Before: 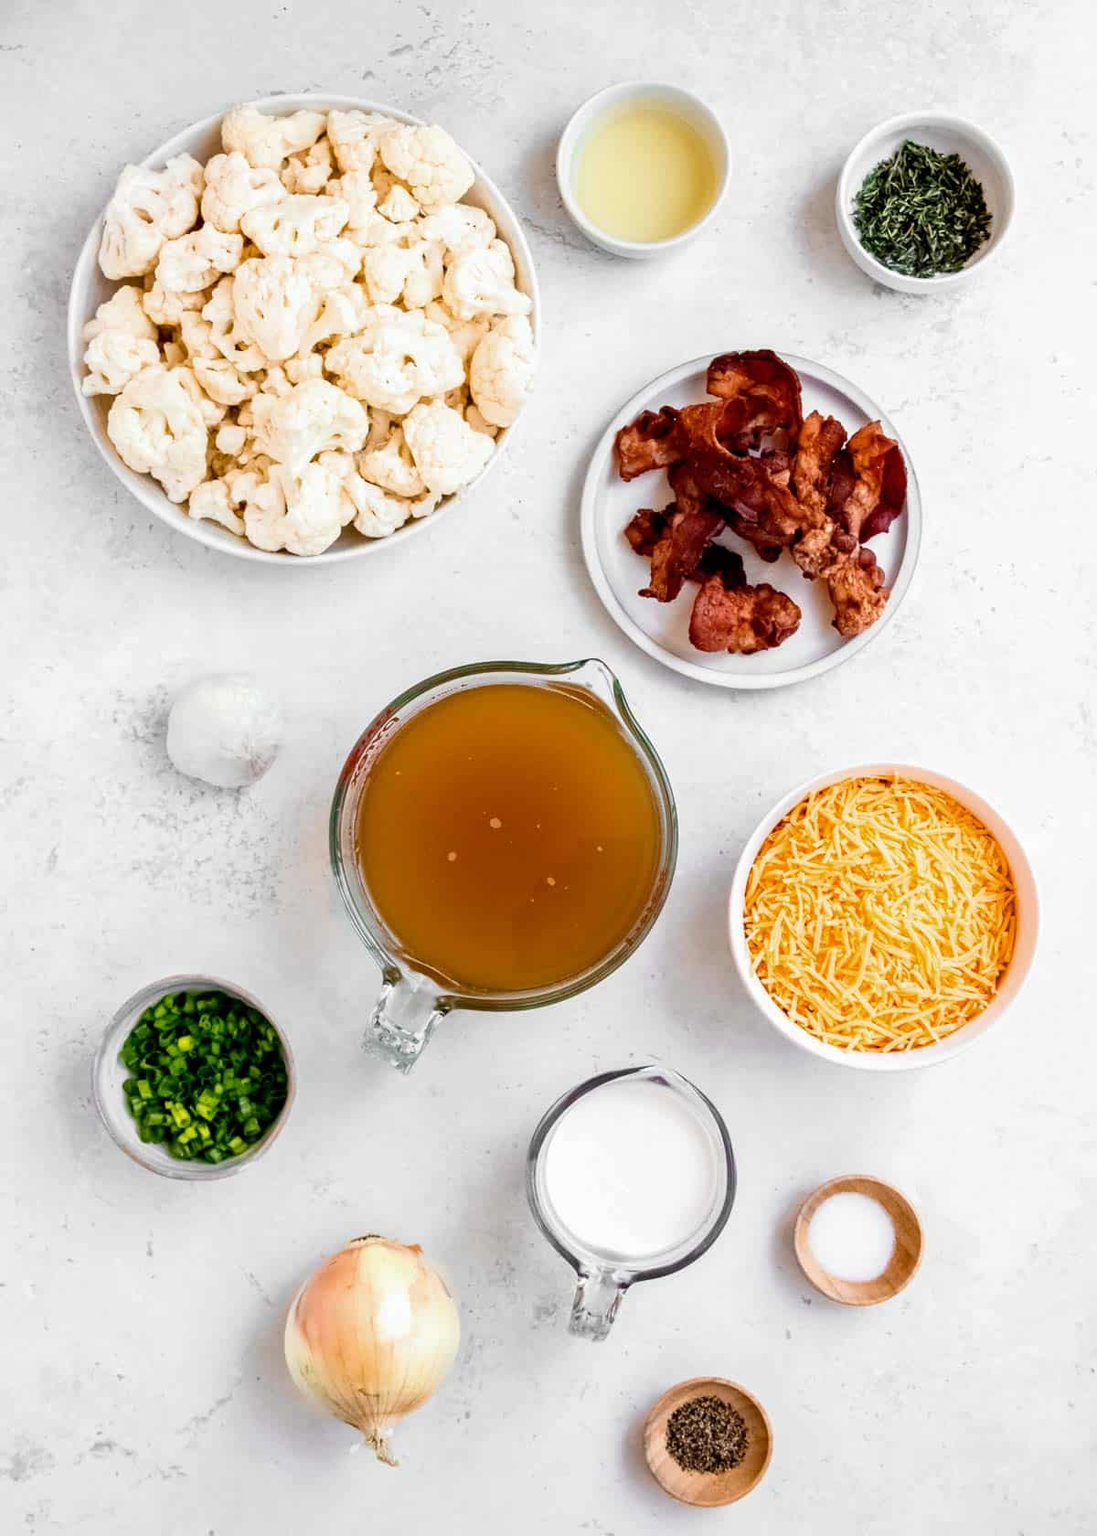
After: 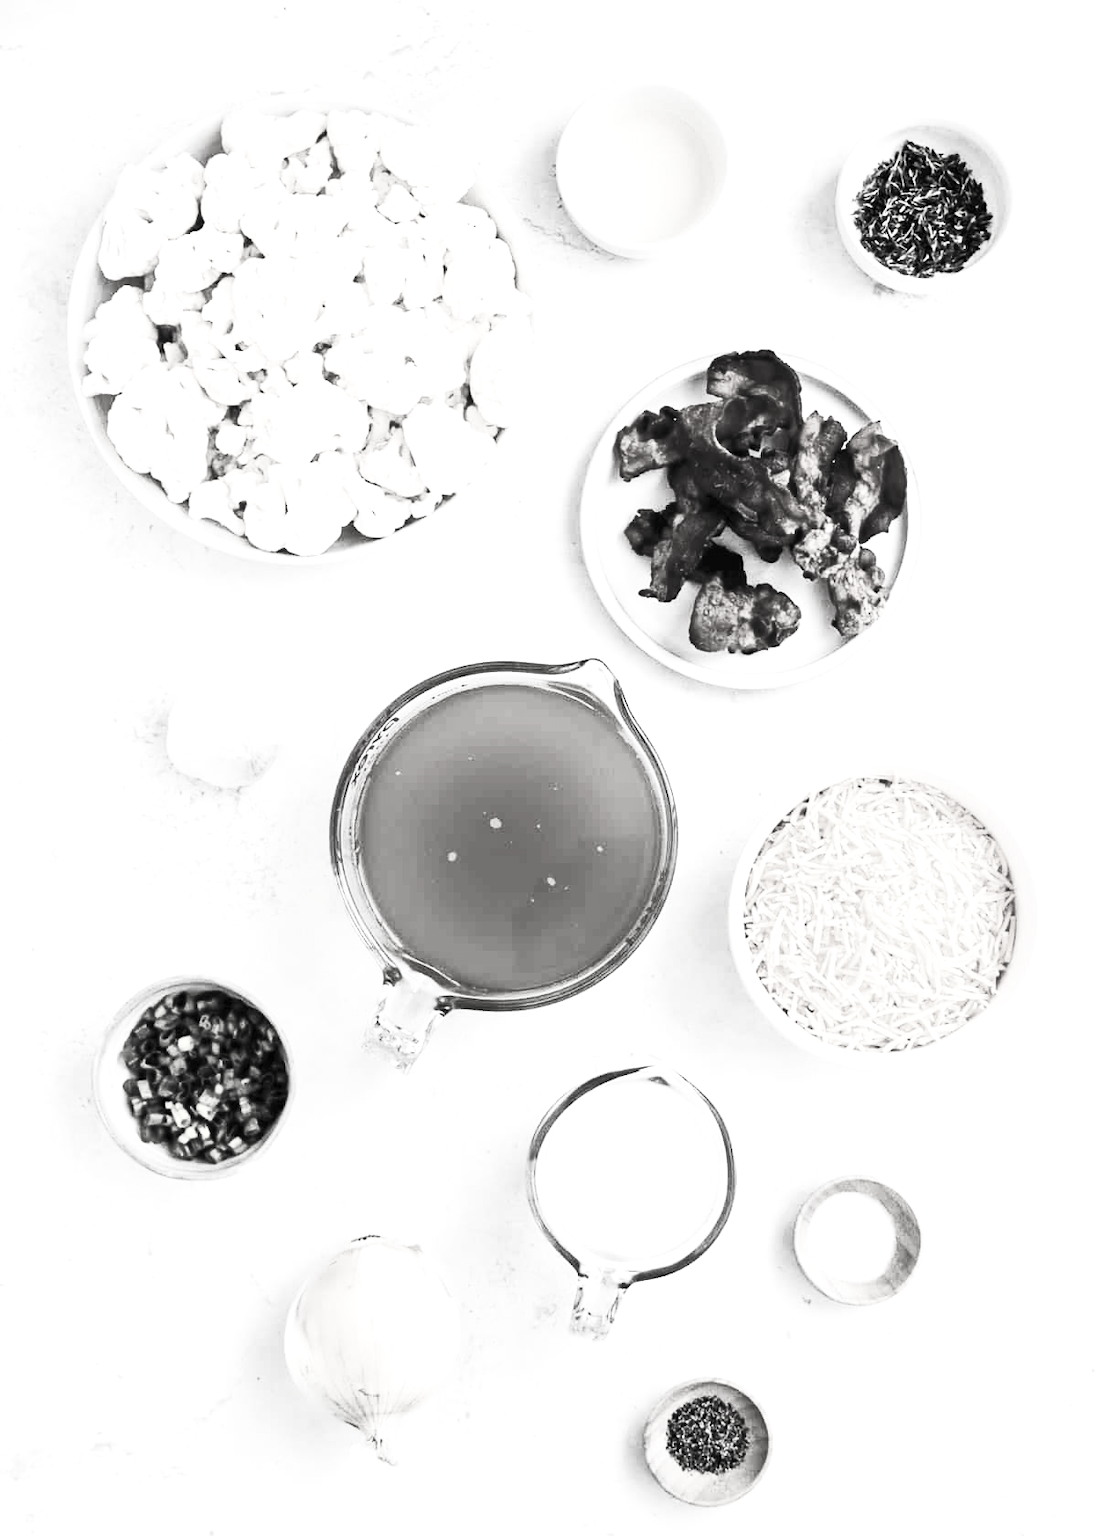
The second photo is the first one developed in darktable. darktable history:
levels: levels [0, 0.492, 0.984]
contrast brightness saturation: contrast 0.524, brightness 0.465, saturation -0.981
